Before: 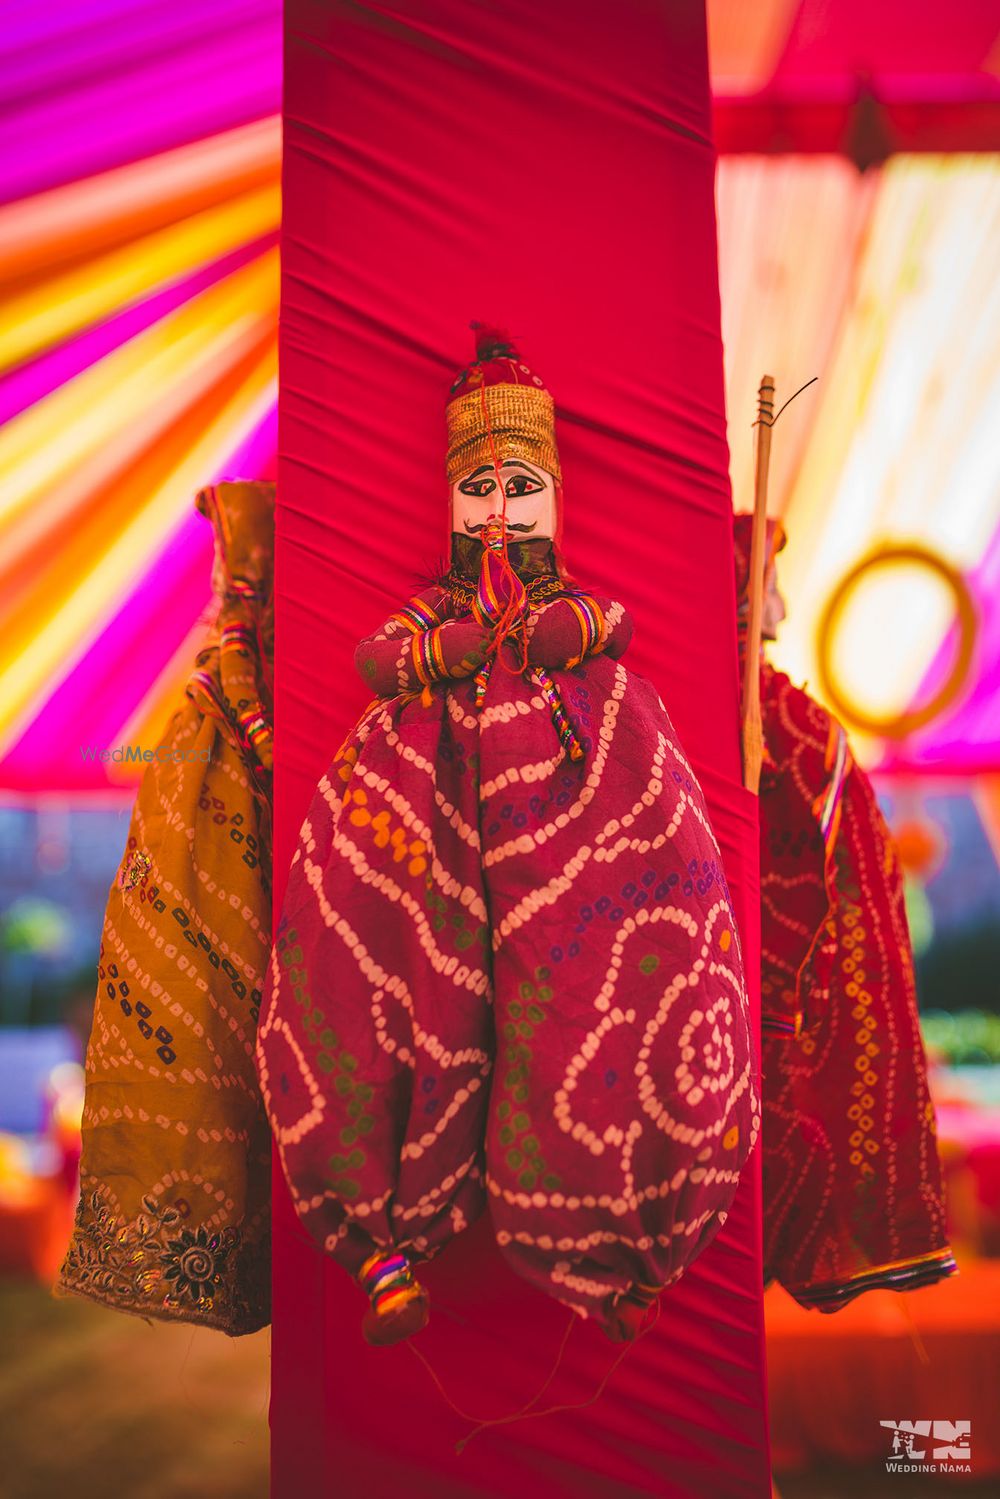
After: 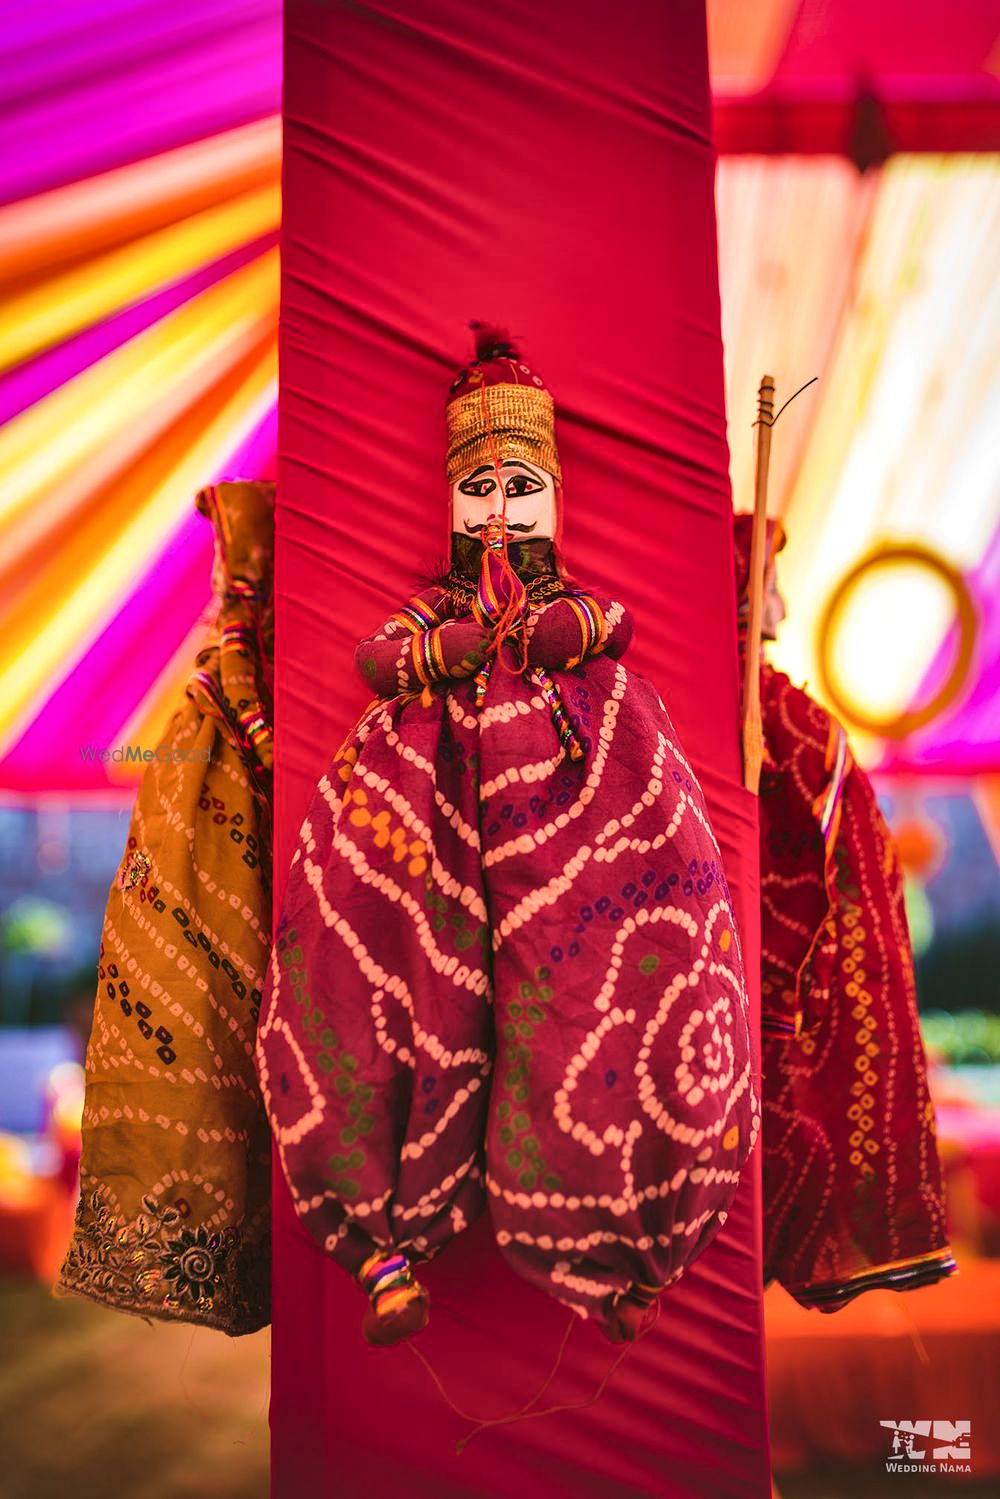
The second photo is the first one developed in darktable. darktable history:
local contrast: mode bilateral grid, contrast 99, coarseness 100, detail 165%, midtone range 0.2
